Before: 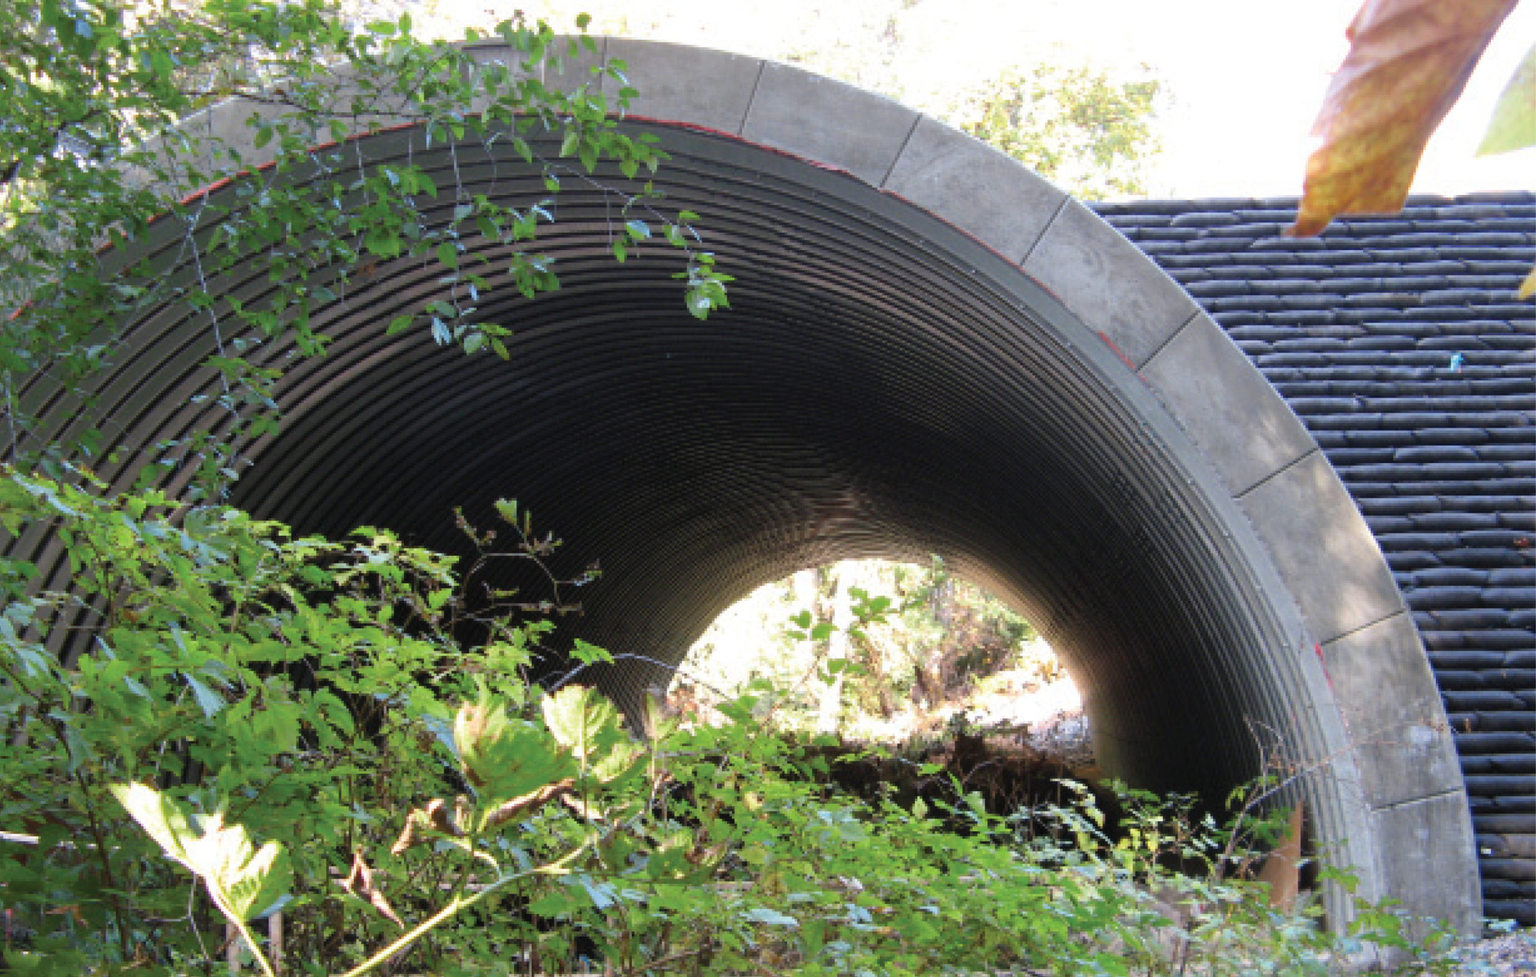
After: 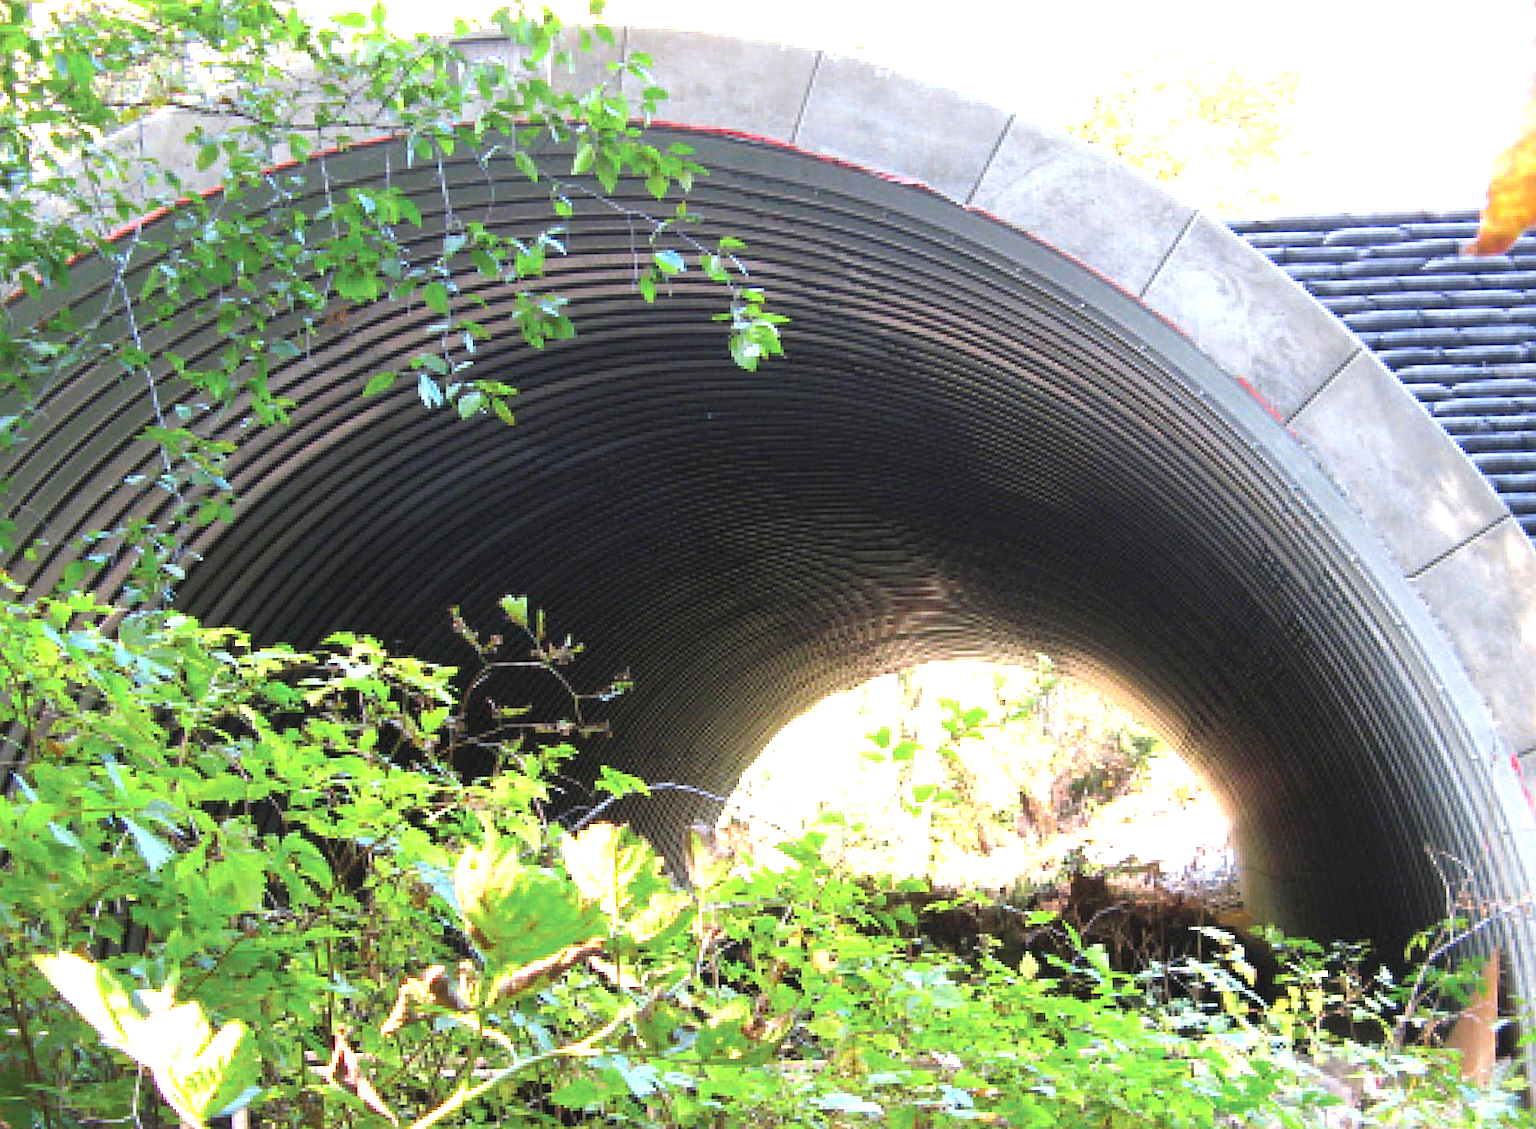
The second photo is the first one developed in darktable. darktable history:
sharpen: on, module defaults
crop and rotate: angle 1.07°, left 4.463%, top 0.618%, right 11.725%, bottom 2.48%
contrast brightness saturation: saturation 0.134
exposure: black level correction 0, exposure 1.2 EV, compensate highlight preservation false
